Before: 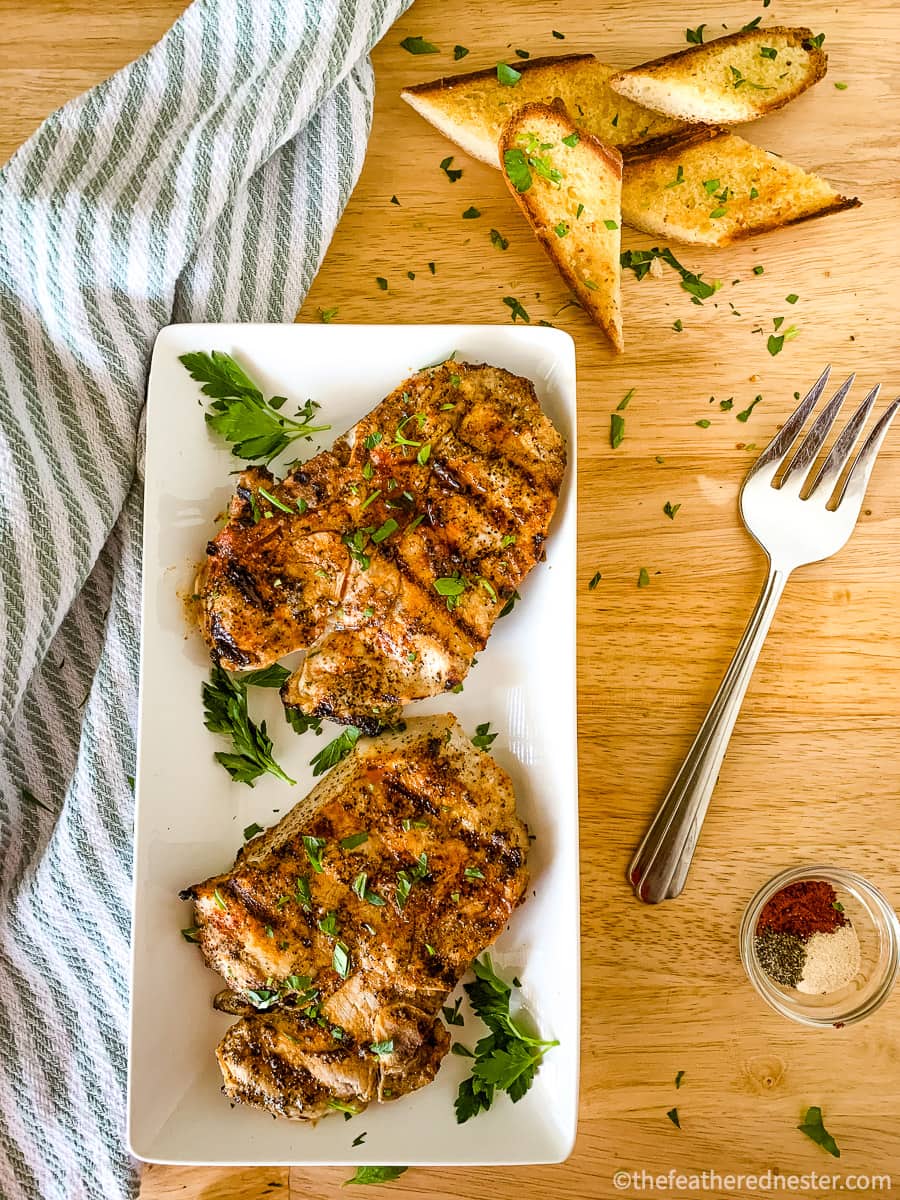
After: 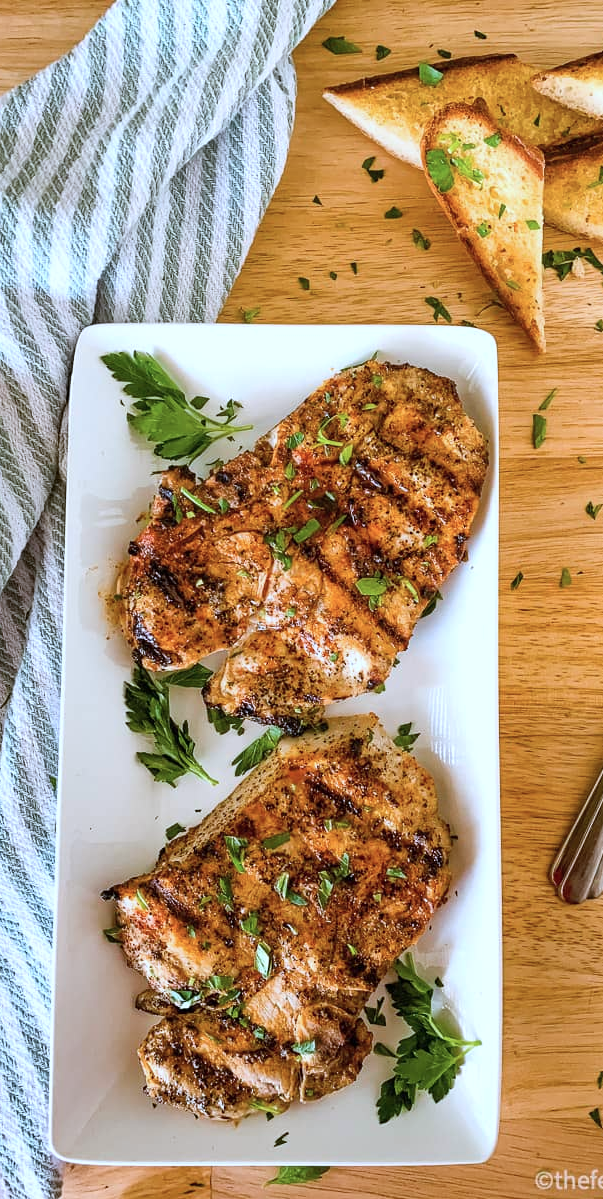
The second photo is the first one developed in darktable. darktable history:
color correction: highlights a* -2.22, highlights b* -18.63
crop and rotate: left 8.726%, right 24.179%
